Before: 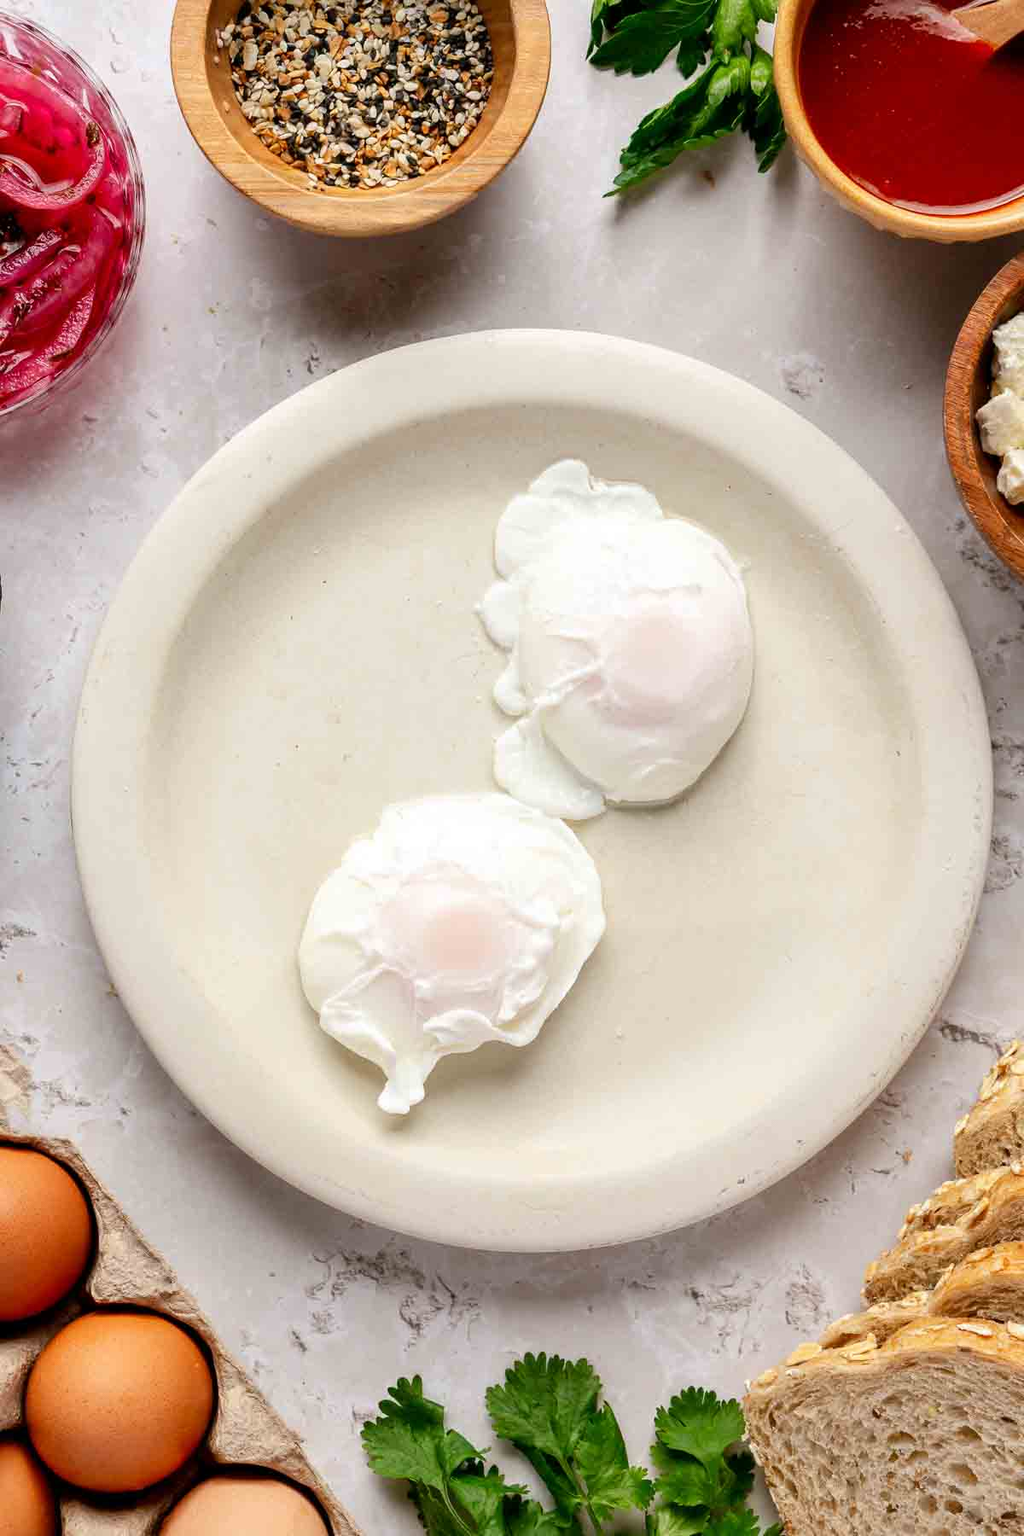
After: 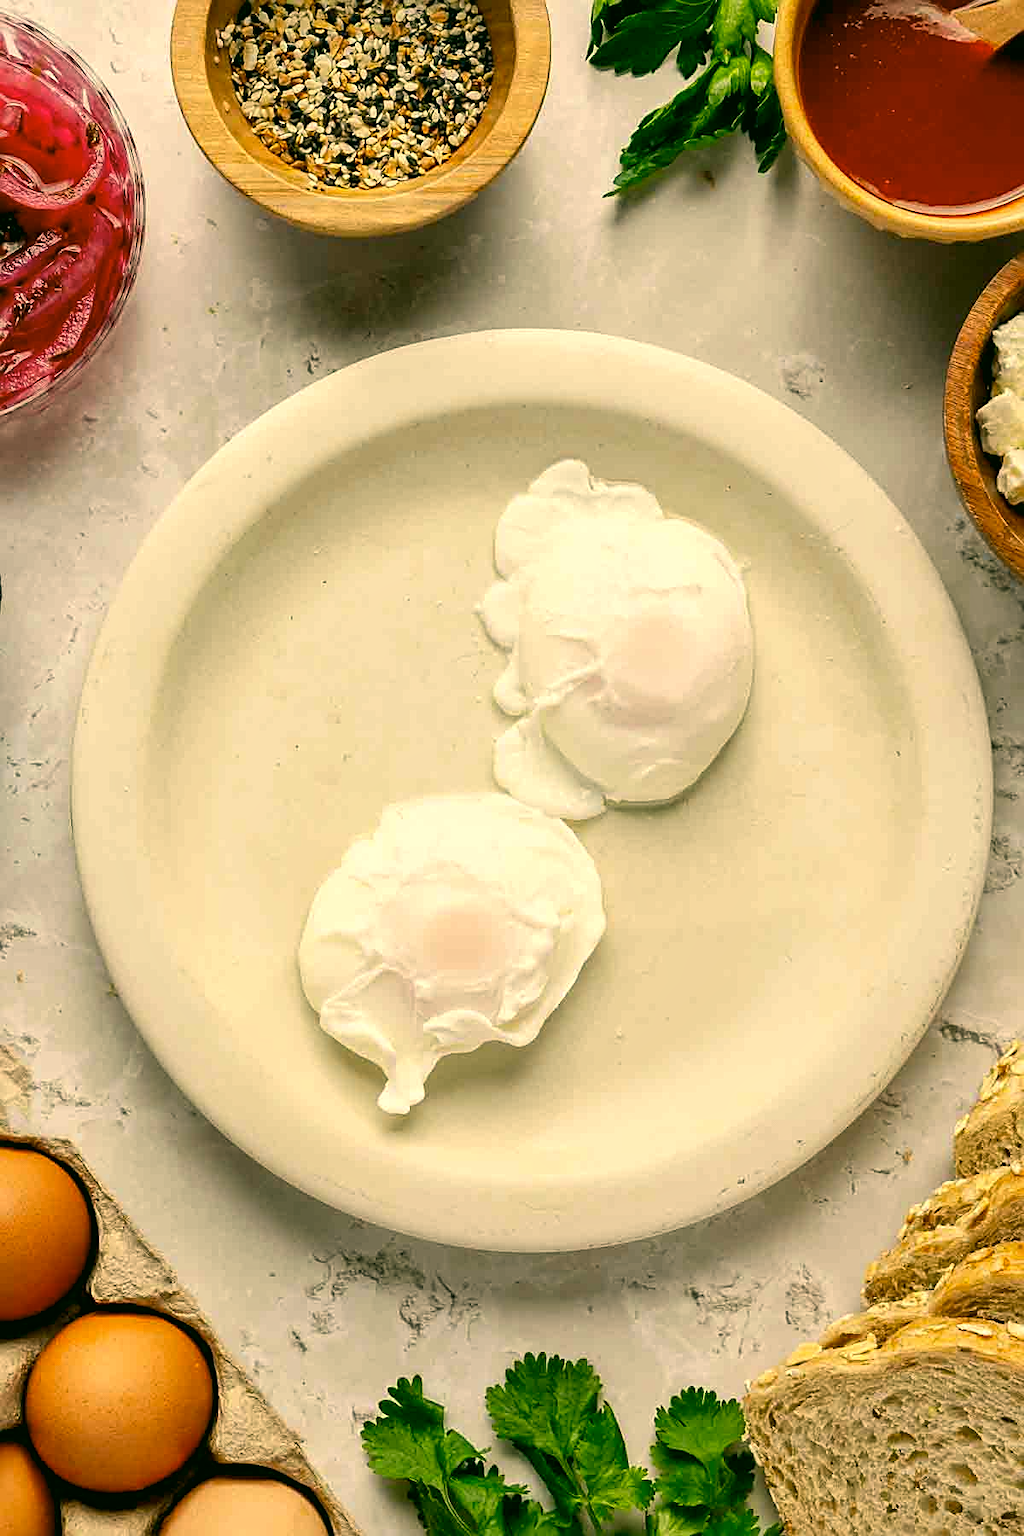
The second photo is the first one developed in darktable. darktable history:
sharpen: on, module defaults
local contrast: mode bilateral grid, contrast 20, coarseness 50, detail 120%, midtone range 0.2
color correction: highlights a* 5.3, highlights b* 24.26, shadows a* -15.58, shadows b* 4.02
